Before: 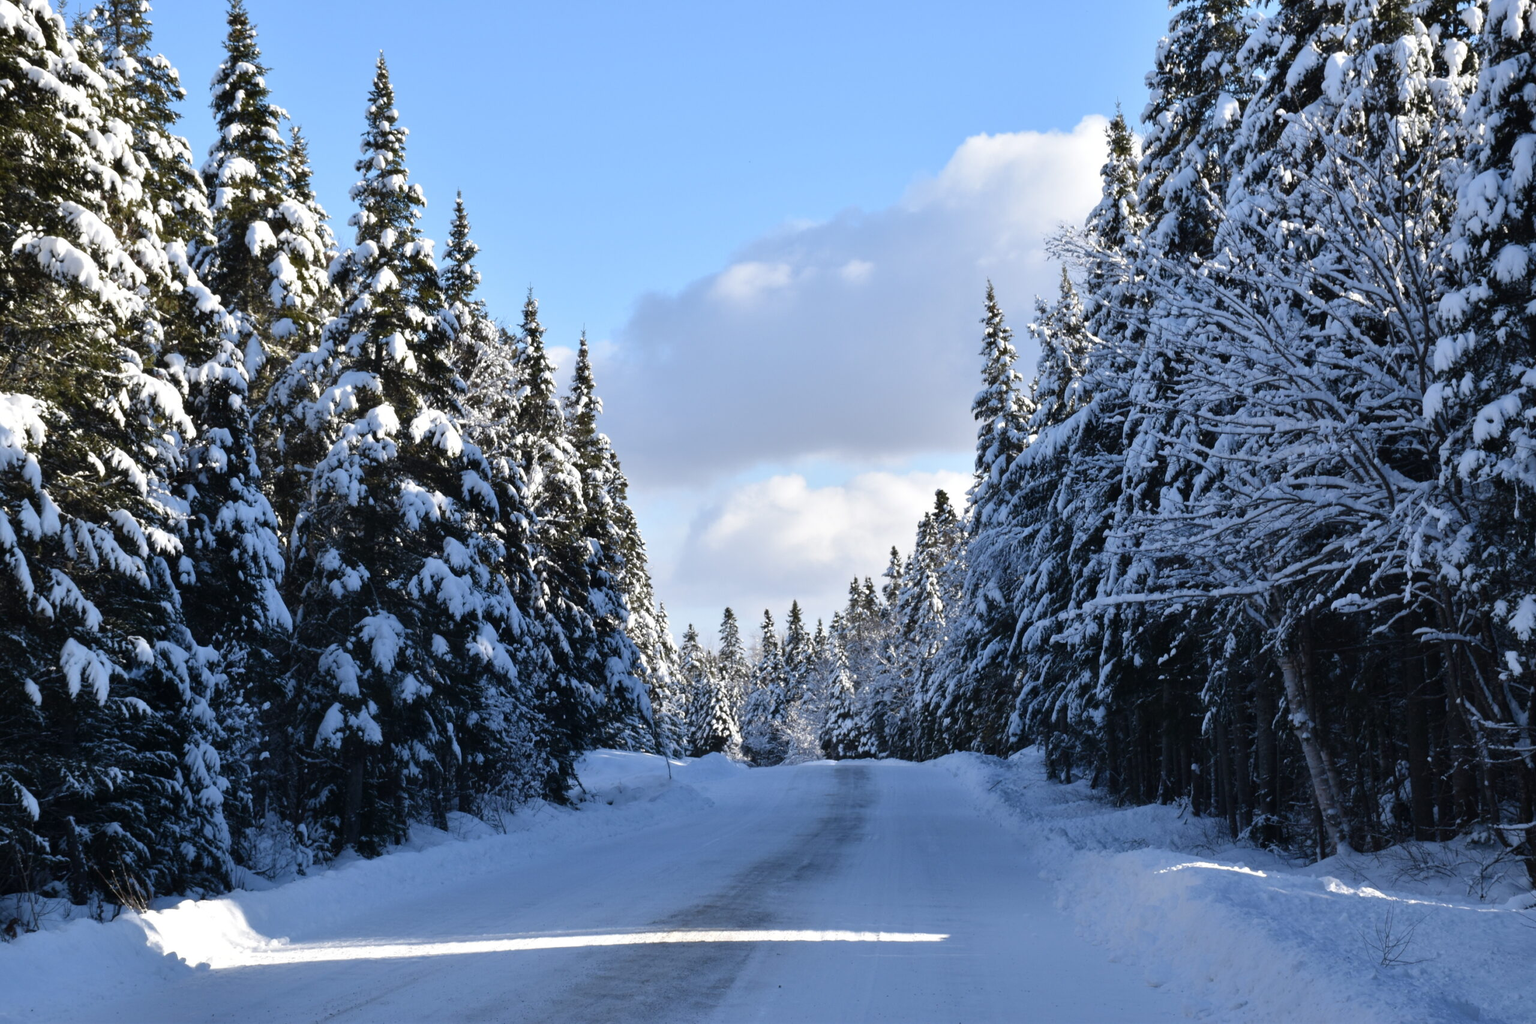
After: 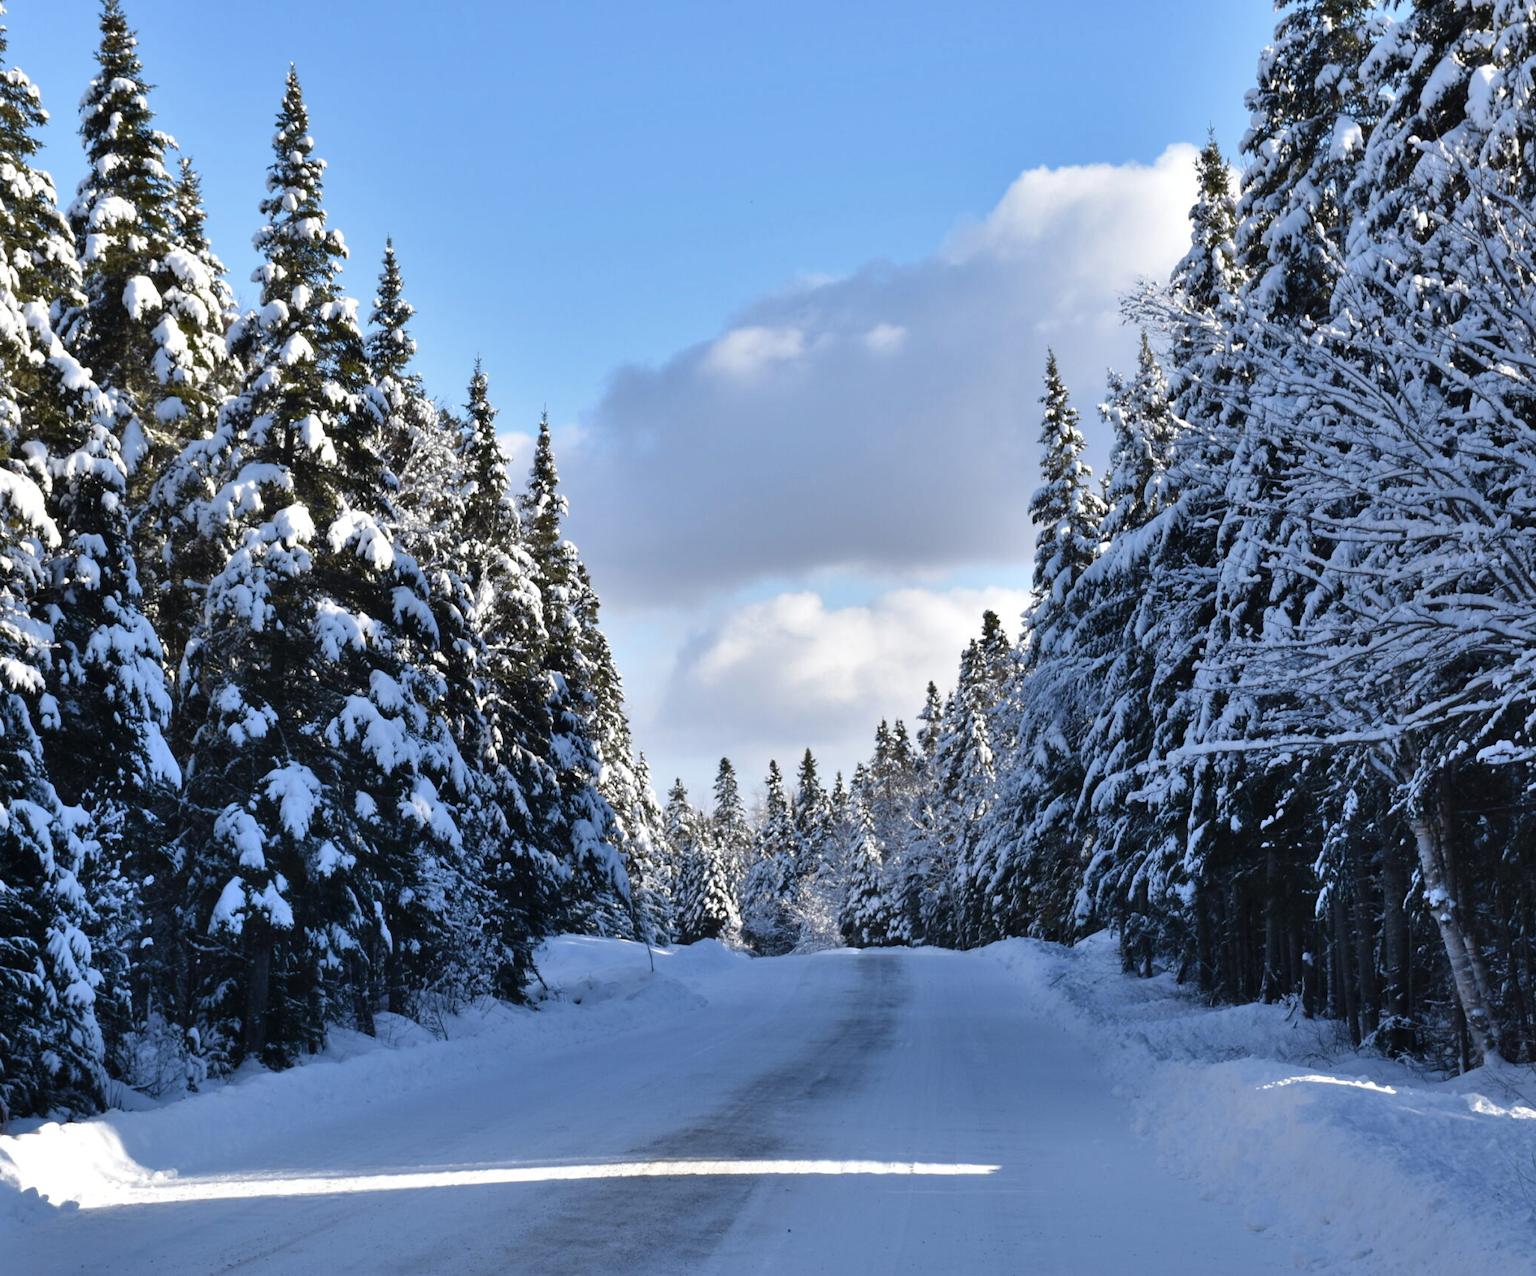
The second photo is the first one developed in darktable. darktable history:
shadows and highlights: soften with gaussian
crop and rotate: left 9.597%, right 10.195%
